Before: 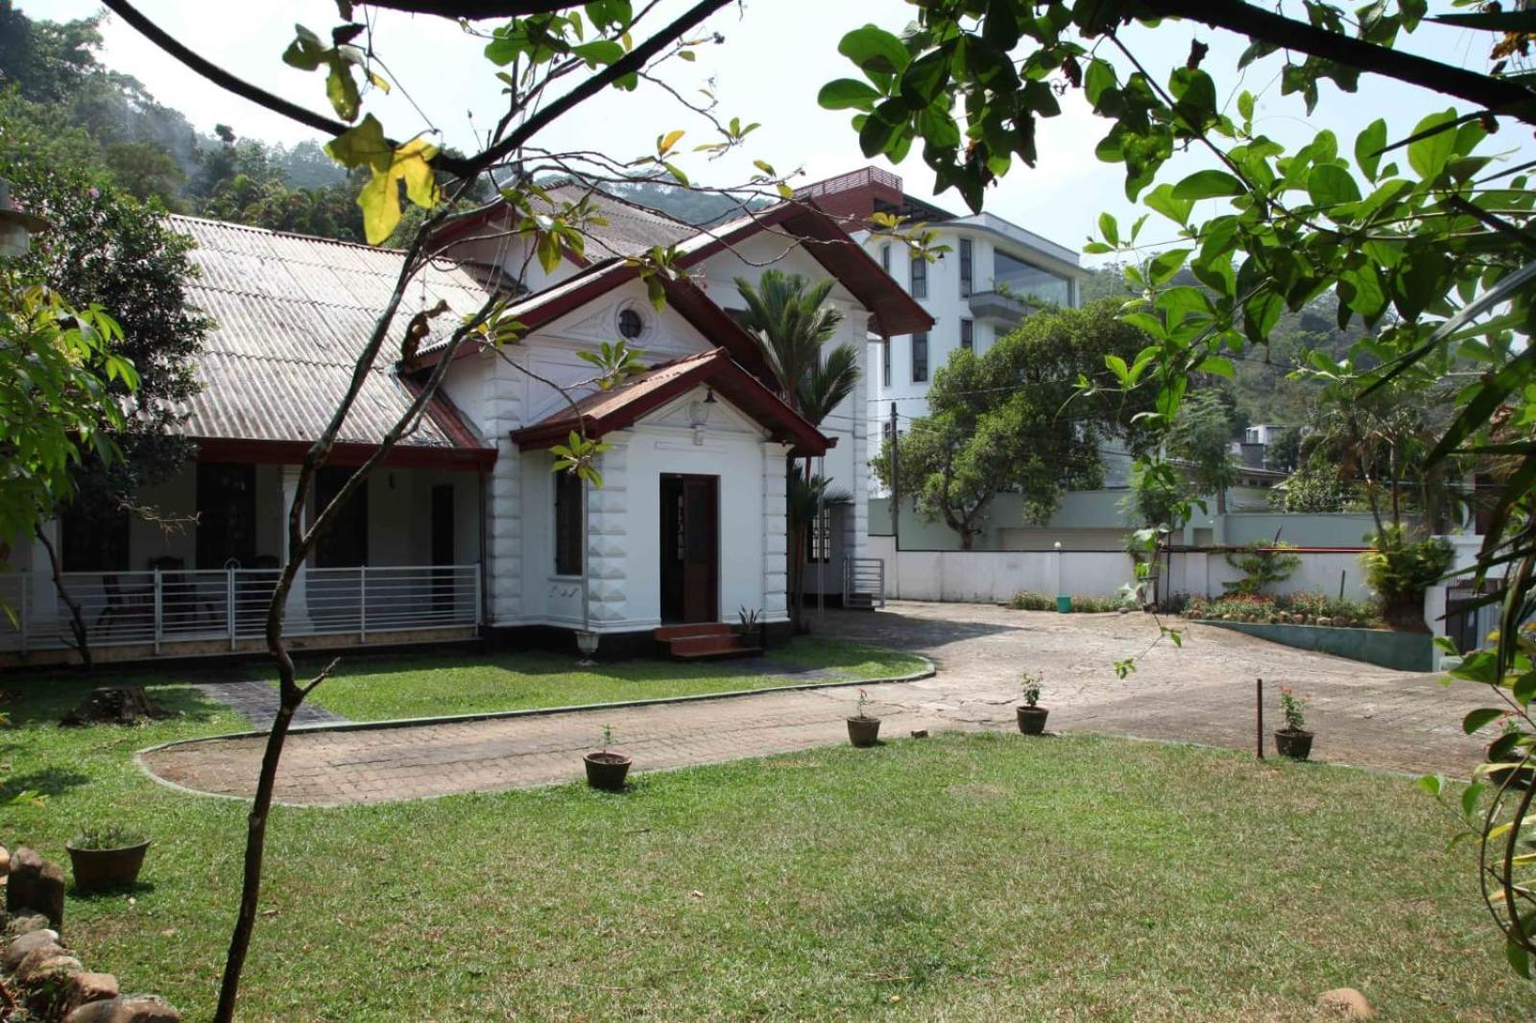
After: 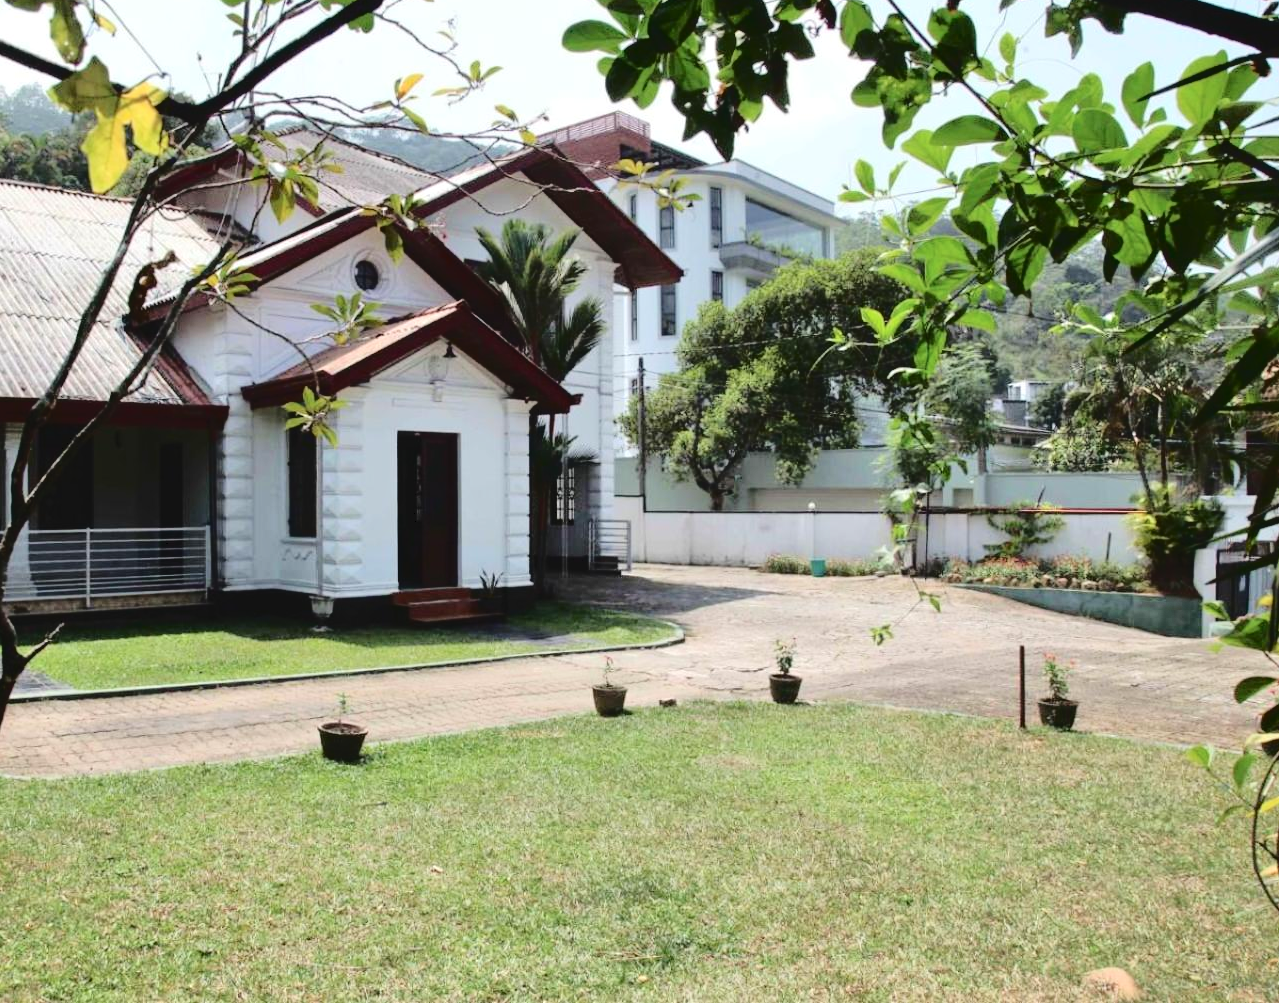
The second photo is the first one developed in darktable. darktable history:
crop and rotate: left 18.172%, top 5.903%, right 1.858%
tone curve: curves: ch0 [(0, 0) (0.003, 0.049) (0.011, 0.052) (0.025, 0.057) (0.044, 0.069) (0.069, 0.076) (0.1, 0.09) (0.136, 0.111) (0.177, 0.15) (0.224, 0.197) (0.277, 0.267) (0.335, 0.366) (0.399, 0.477) (0.468, 0.561) (0.543, 0.651) (0.623, 0.733) (0.709, 0.804) (0.801, 0.869) (0.898, 0.924) (1, 1)], color space Lab, independent channels, preserve colors none
tone equalizer: -8 EV 0.029 EV, -7 EV -0.007 EV, -6 EV 0.035 EV, -5 EV 0.045 EV, -4 EV 0.27 EV, -3 EV 0.671 EV, -2 EV 0.568 EV, -1 EV 0.209 EV, +0 EV 0.024 EV
